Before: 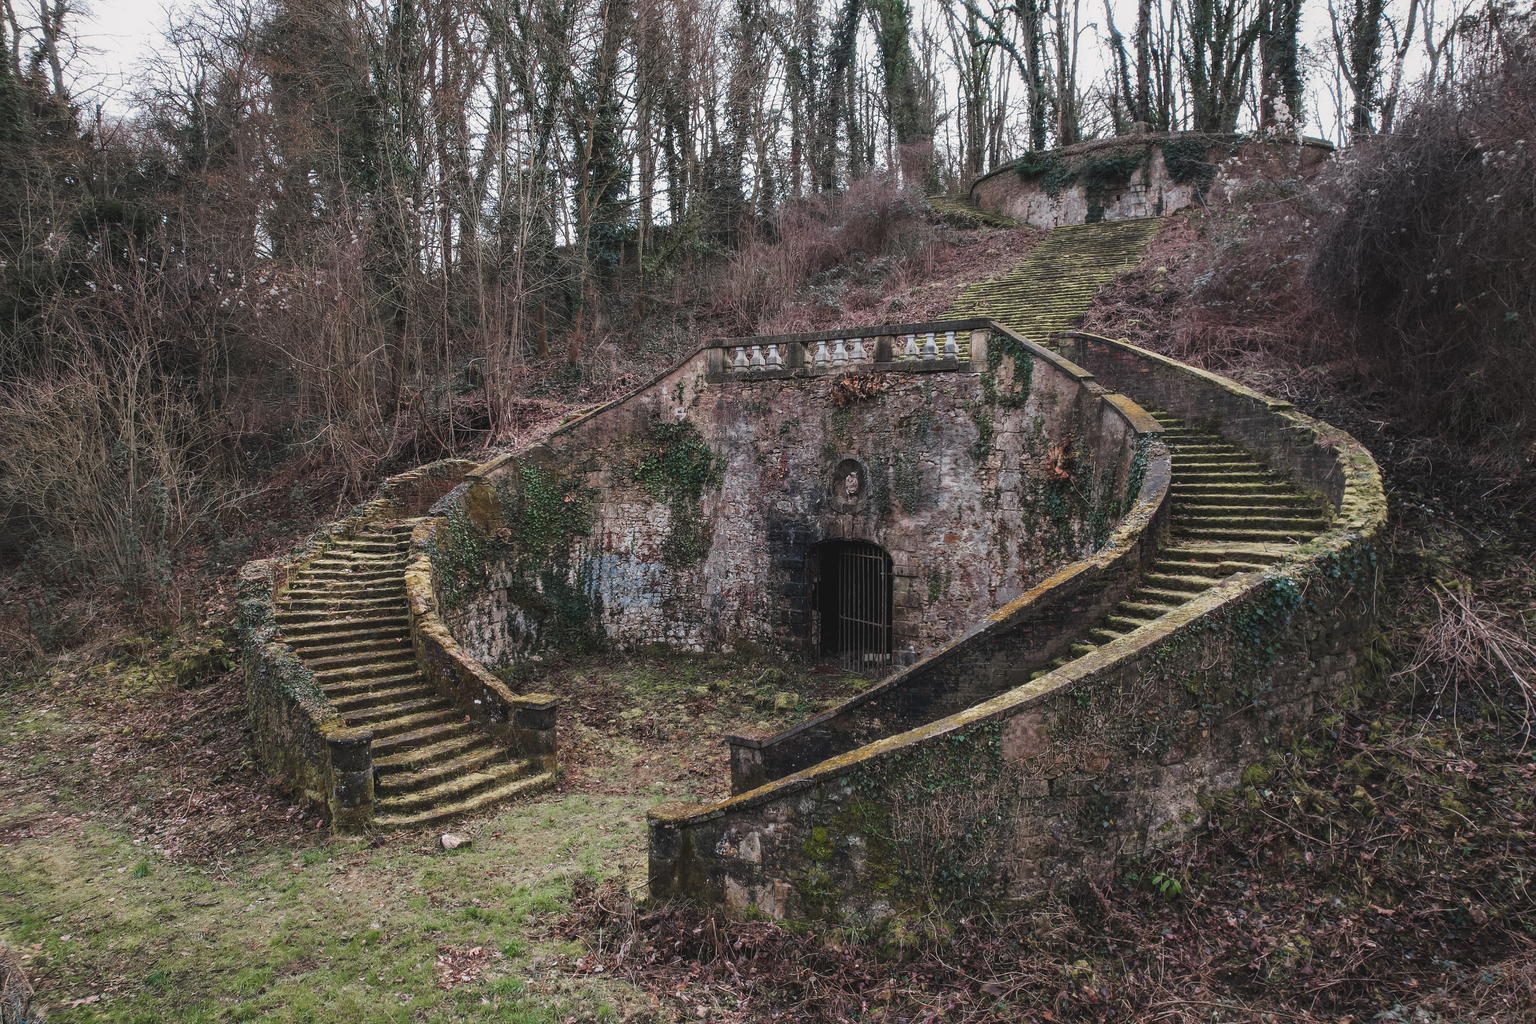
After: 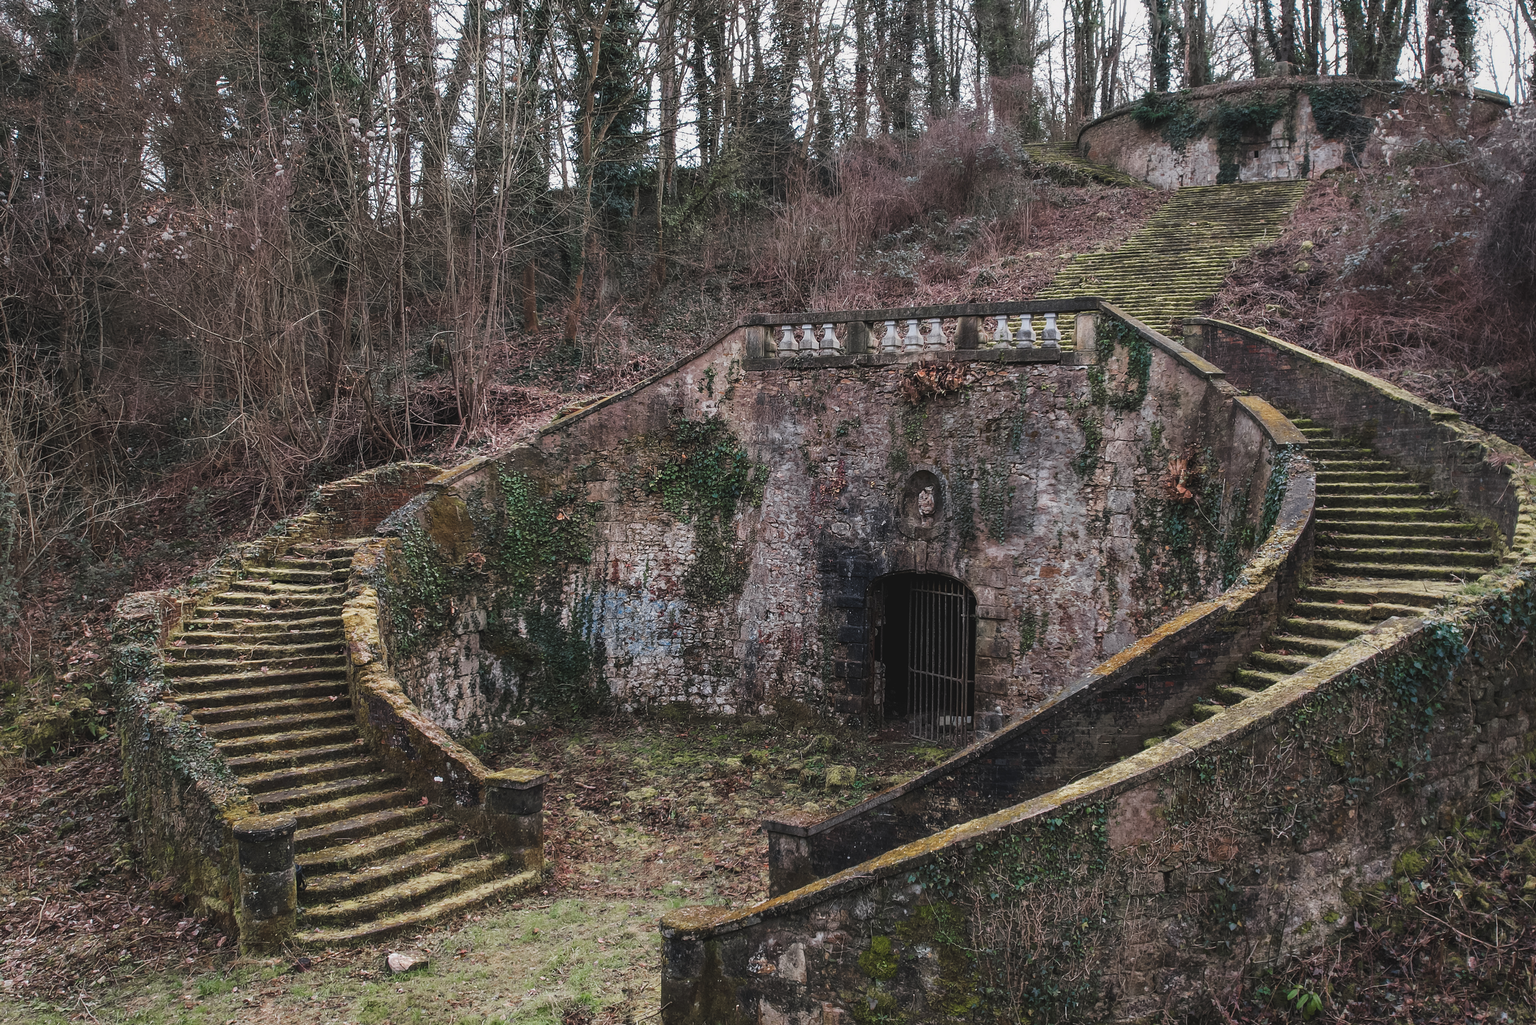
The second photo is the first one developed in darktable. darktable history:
rotate and perspective: rotation 0.679°, lens shift (horizontal) 0.136, crop left 0.009, crop right 0.991, crop top 0.078, crop bottom 0.95
crop: left 11.225%, top 5.381%, right 9.565%, bottom 10.314%
